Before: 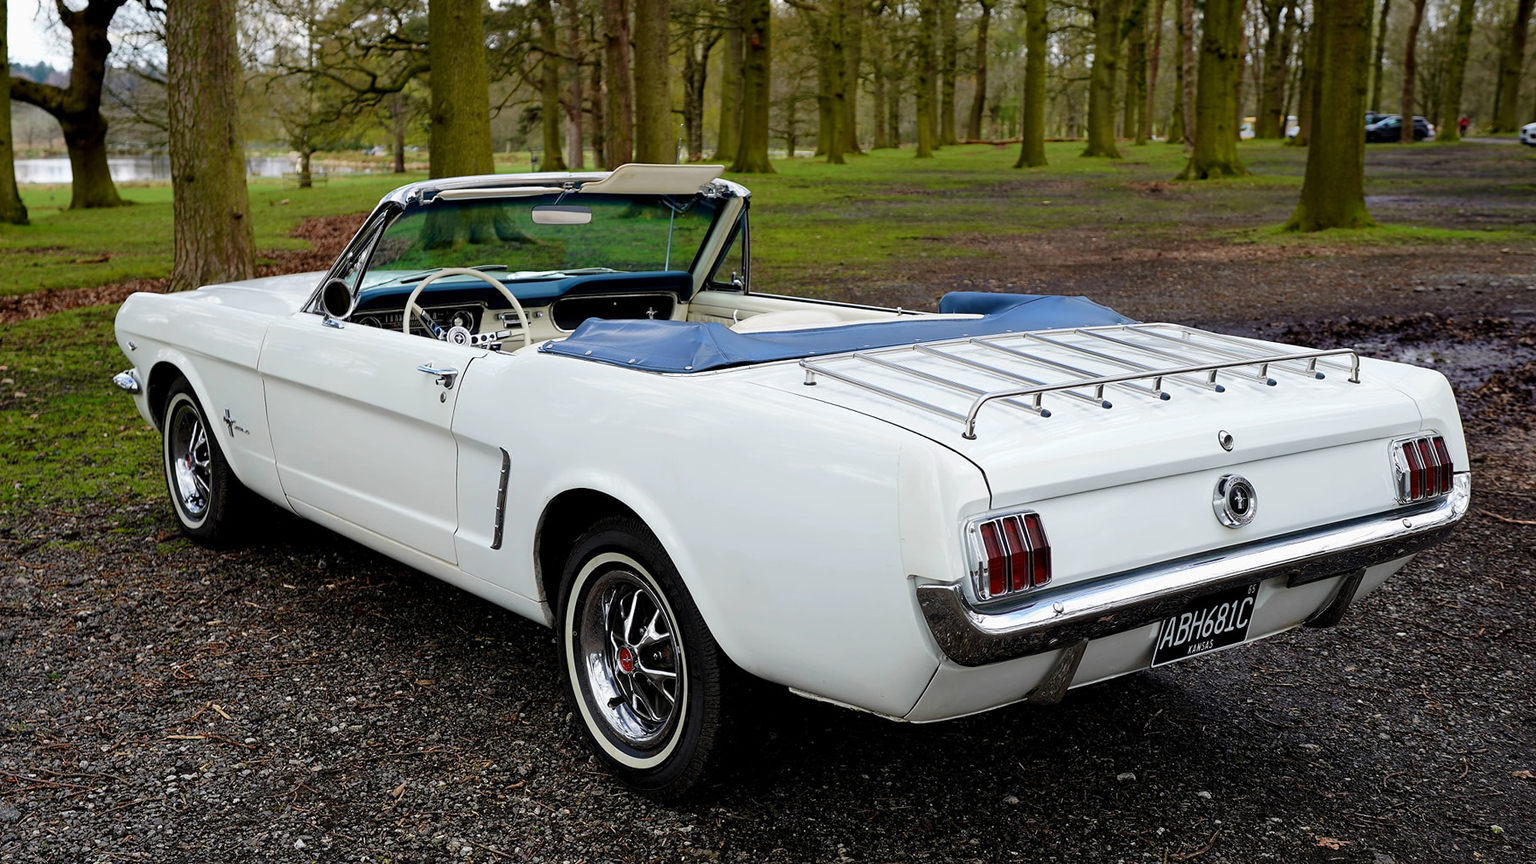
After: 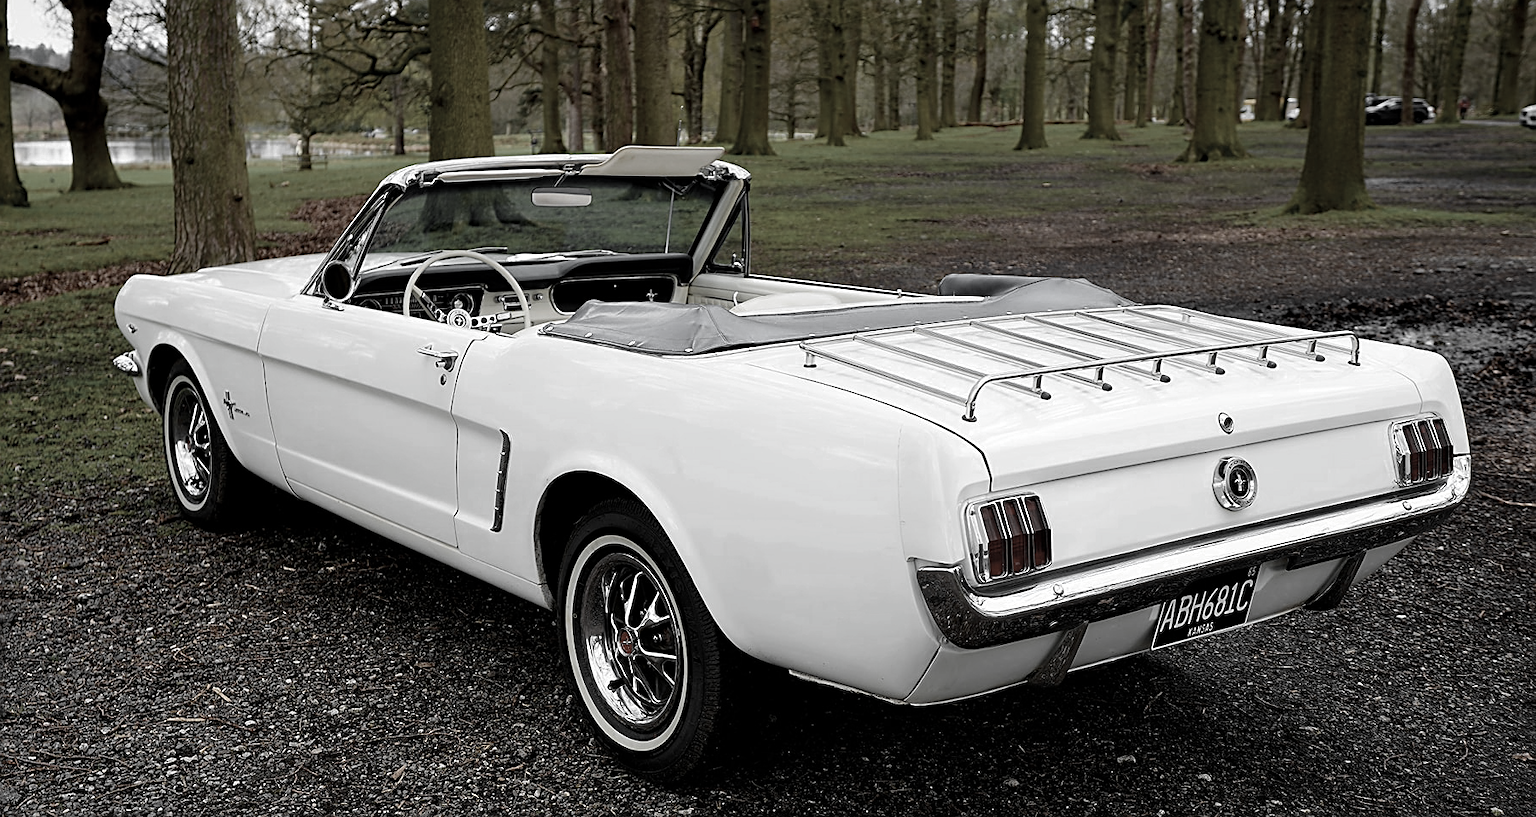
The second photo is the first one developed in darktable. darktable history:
crop and rotate: top 2.117%, bottom 3.254%
sharpen: on, module defaults
color zones: curves: ch0 [(0, 0.613) (0.01, 0.613) (0.245, 0.448) (0.498, 0.529) (0.642, 0.665) (0.879, 0.777) (0.99, 0.613)]; ch1 [(0, 0.035) (0.121, 0.189) (0.259, 0.197) (0.415, 0.061) (0.589, 0.022) (0.732, 0.022) (0.857, 0.026) (0.991, 0.053)]
contrast brightness saturation: contrast 0.032, brightness -0.039
vignetting: fall-off start 99.25%, brightness -0.242, saturation 0.133, width/height ratio 1.309
